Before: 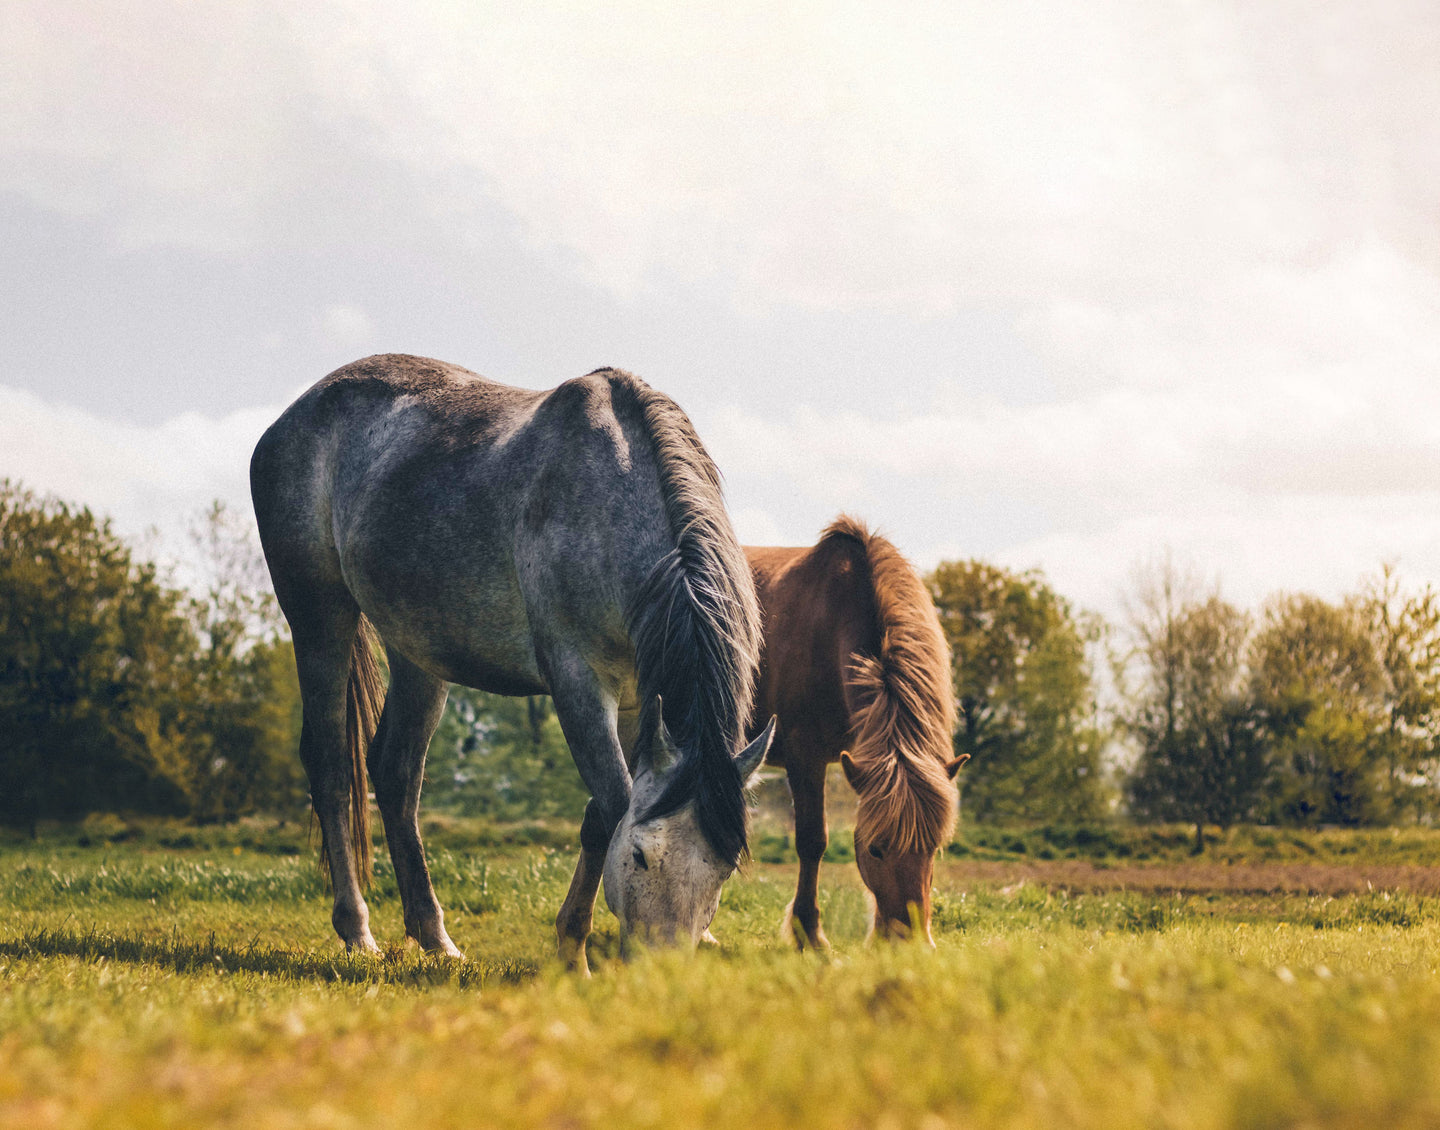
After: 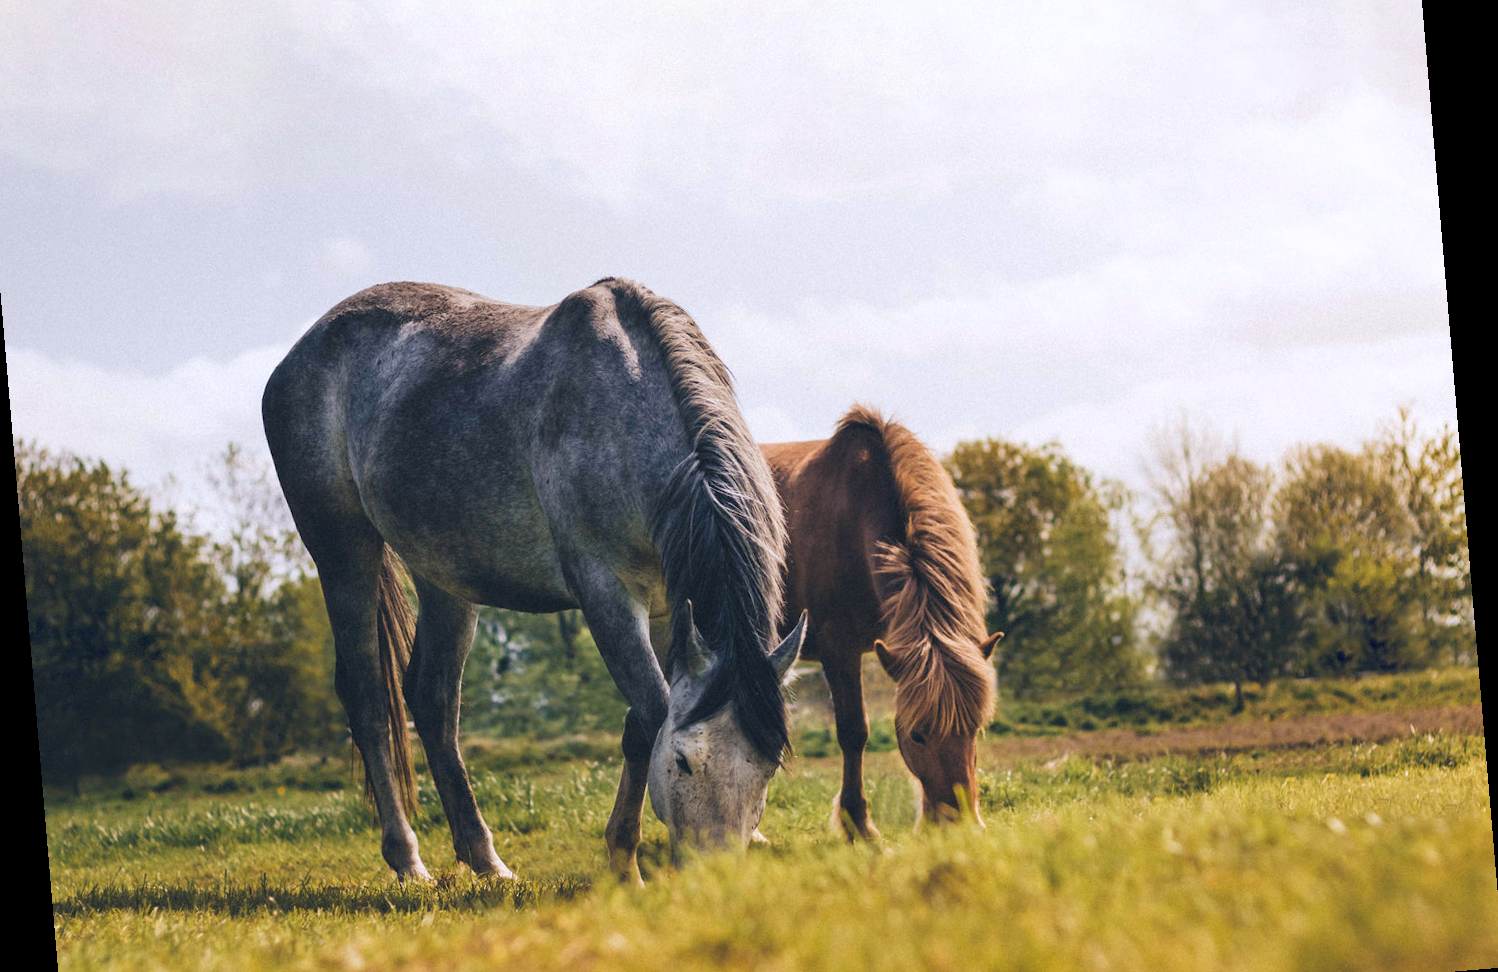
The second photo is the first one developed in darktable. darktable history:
rotate and perspective: rotation -4.86°, automatic cropping off
white balance: red 0.984, blue 1.059
crop and rotate: left 1.814%, top 12.818%, right 0.25%, bottom 9.225%
